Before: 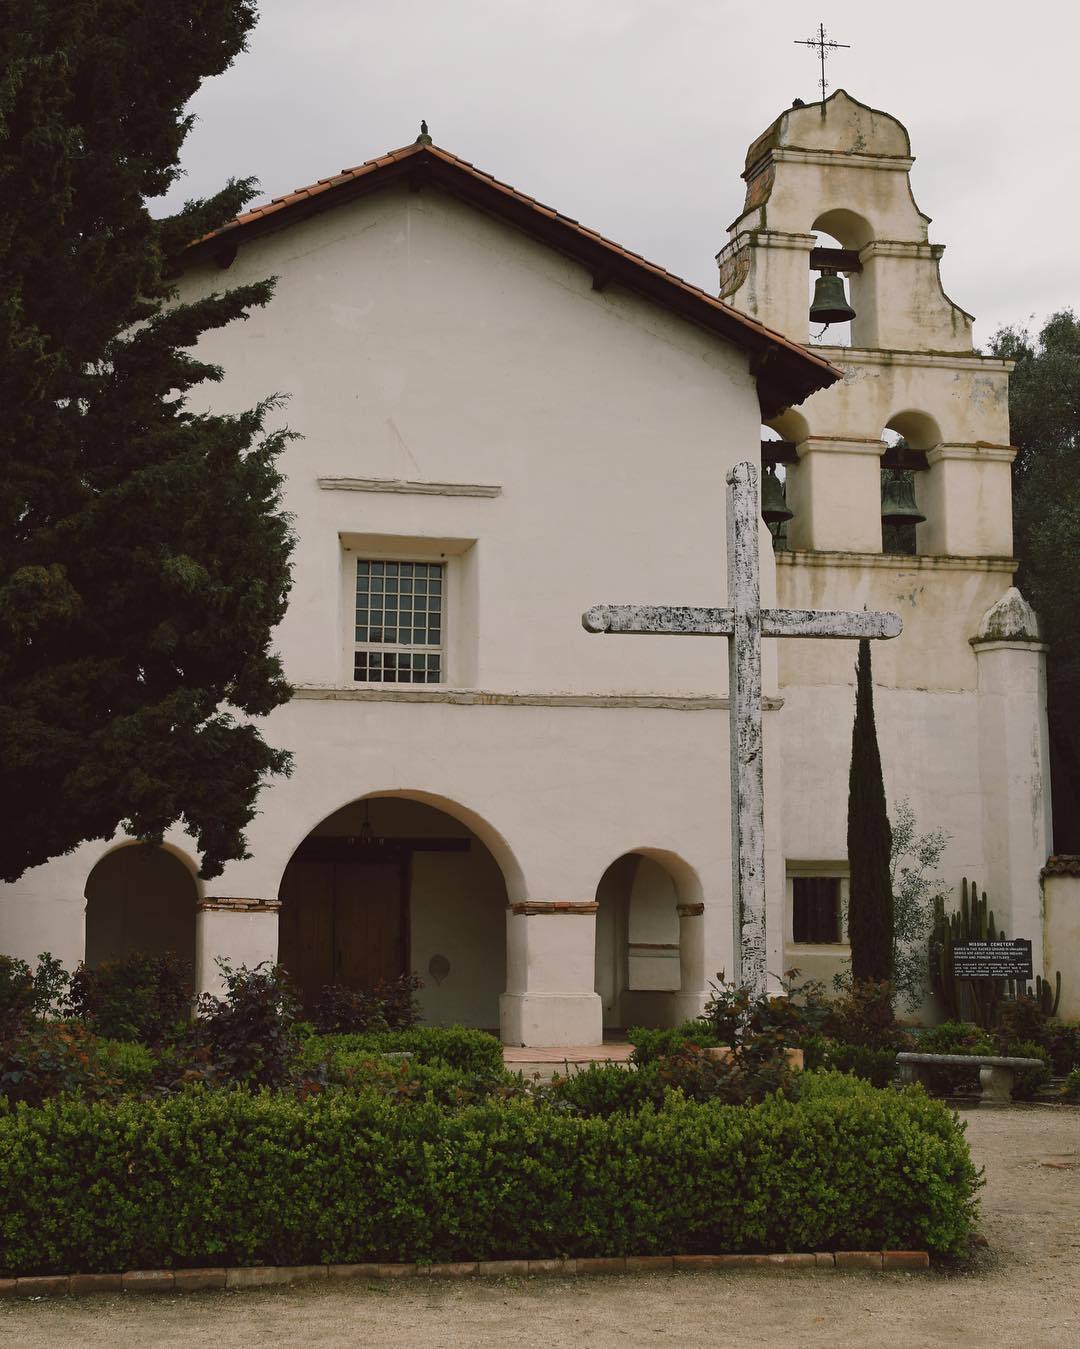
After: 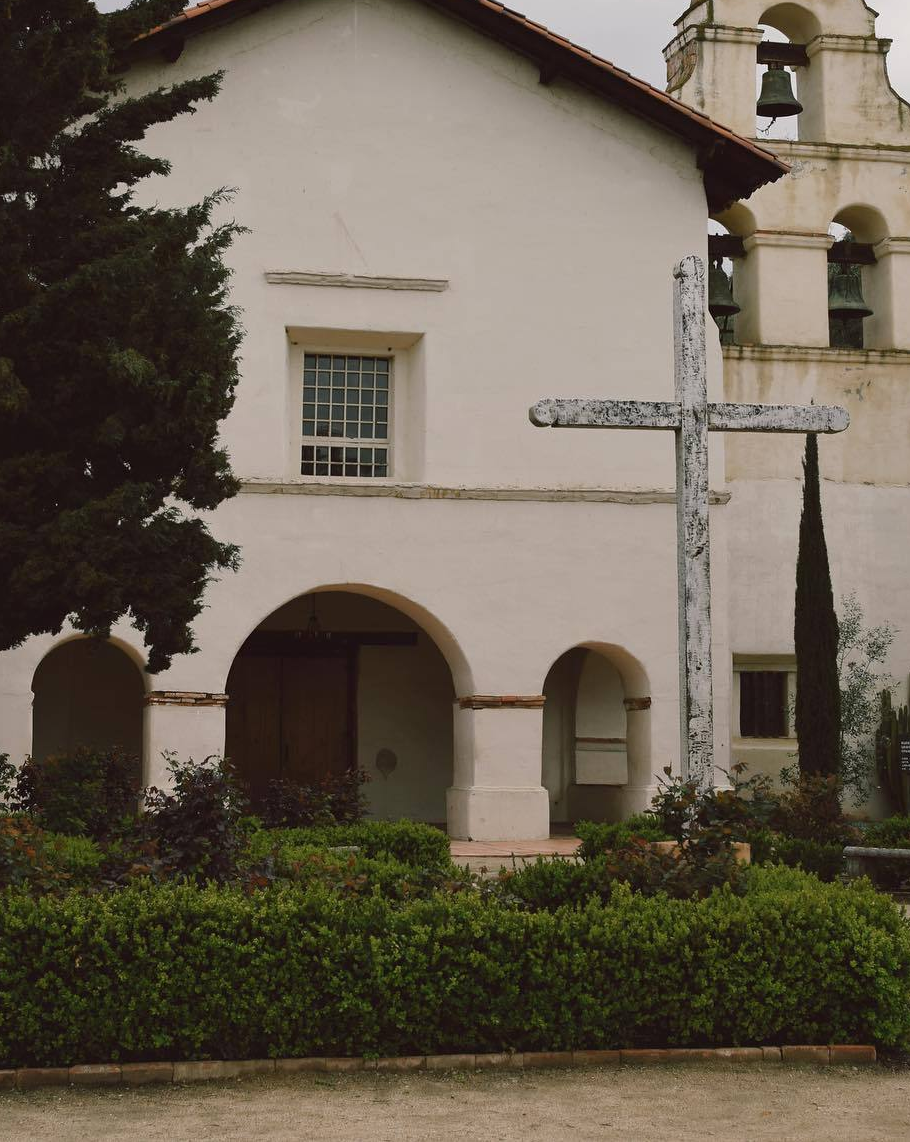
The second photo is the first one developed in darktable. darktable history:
crop and rotate: left 4.99%, top 15.337%, right 10.709%
